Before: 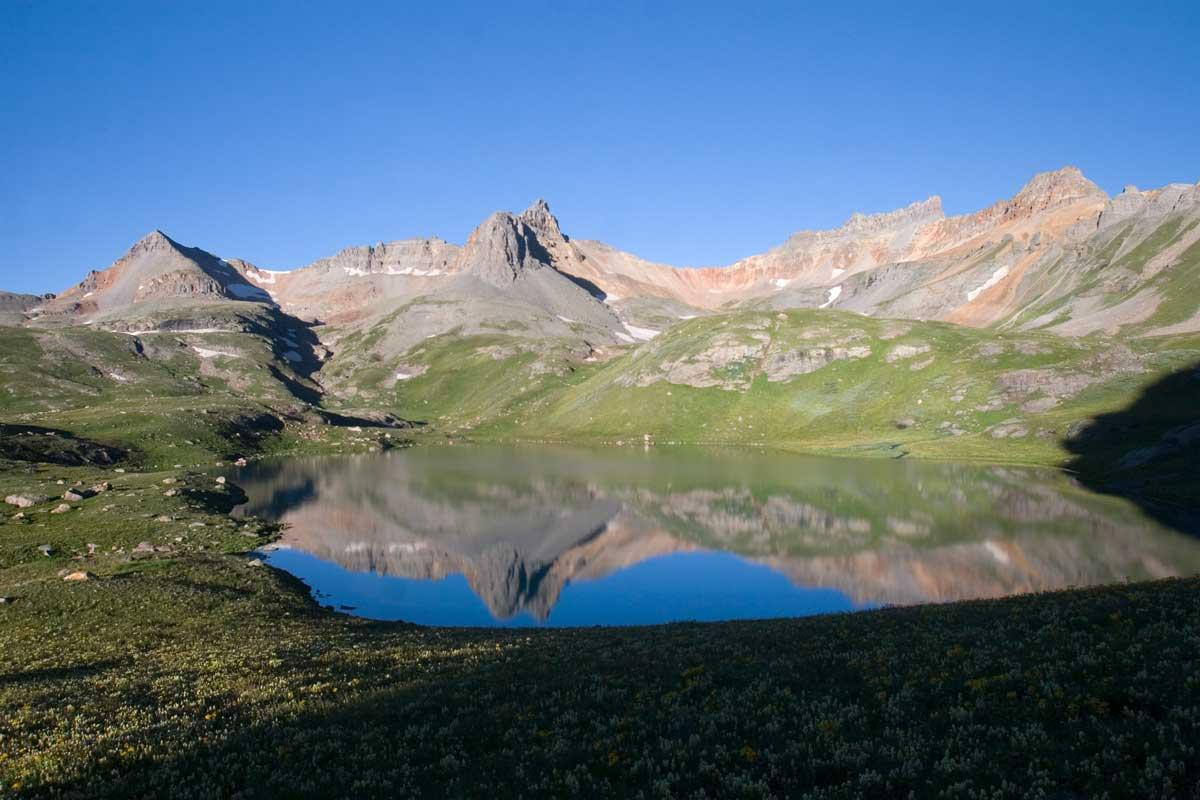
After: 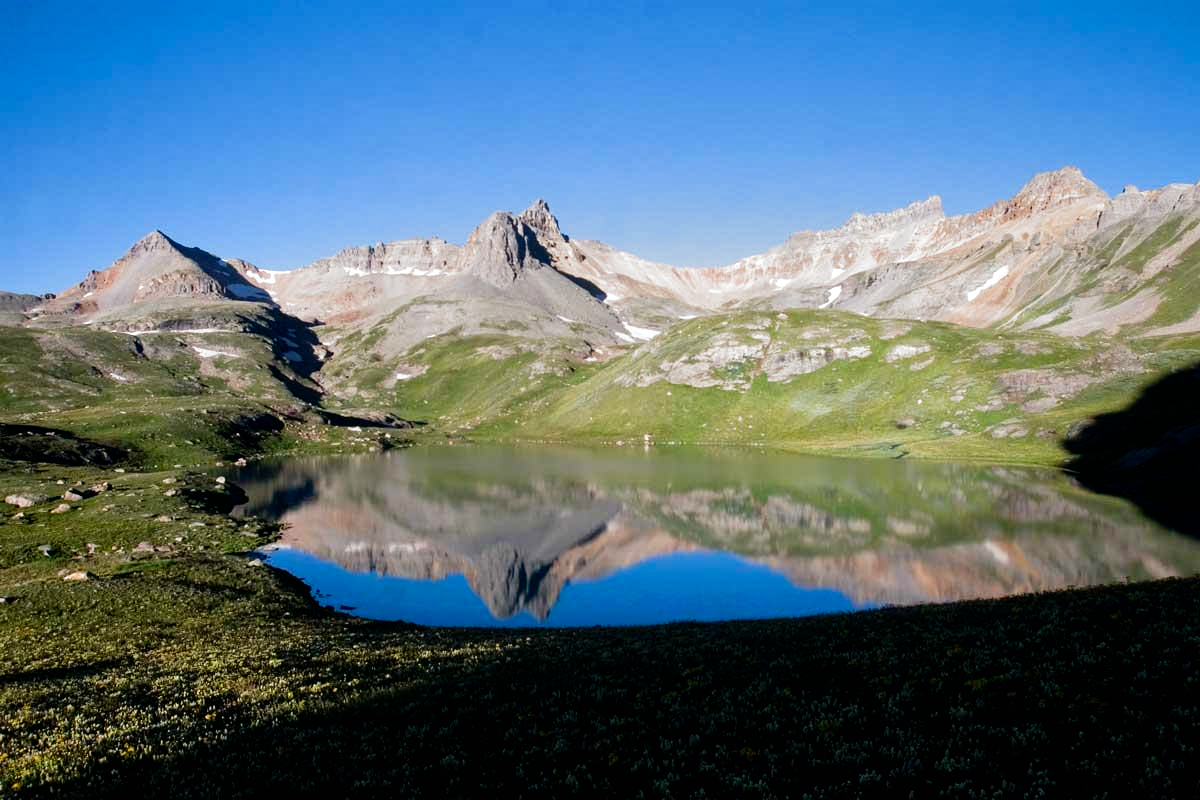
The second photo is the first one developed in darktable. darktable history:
shadows and highlights: shadows 32.83, highlights -47.7, soften with gaussian
filmic rgb: black relative exposure -8.2 EV, white relative exposure 2.2 EV, threshold 3 EV, hardness 7.11, latitude 75%, contrast 1.325, highlights saturation mix -2%, shadows ↔ highlights balance 30%, preserve chrominance no, color science v5 (2021), contrast in shadows safe, contrast in highlights safe, enable highlight reconstruction true
